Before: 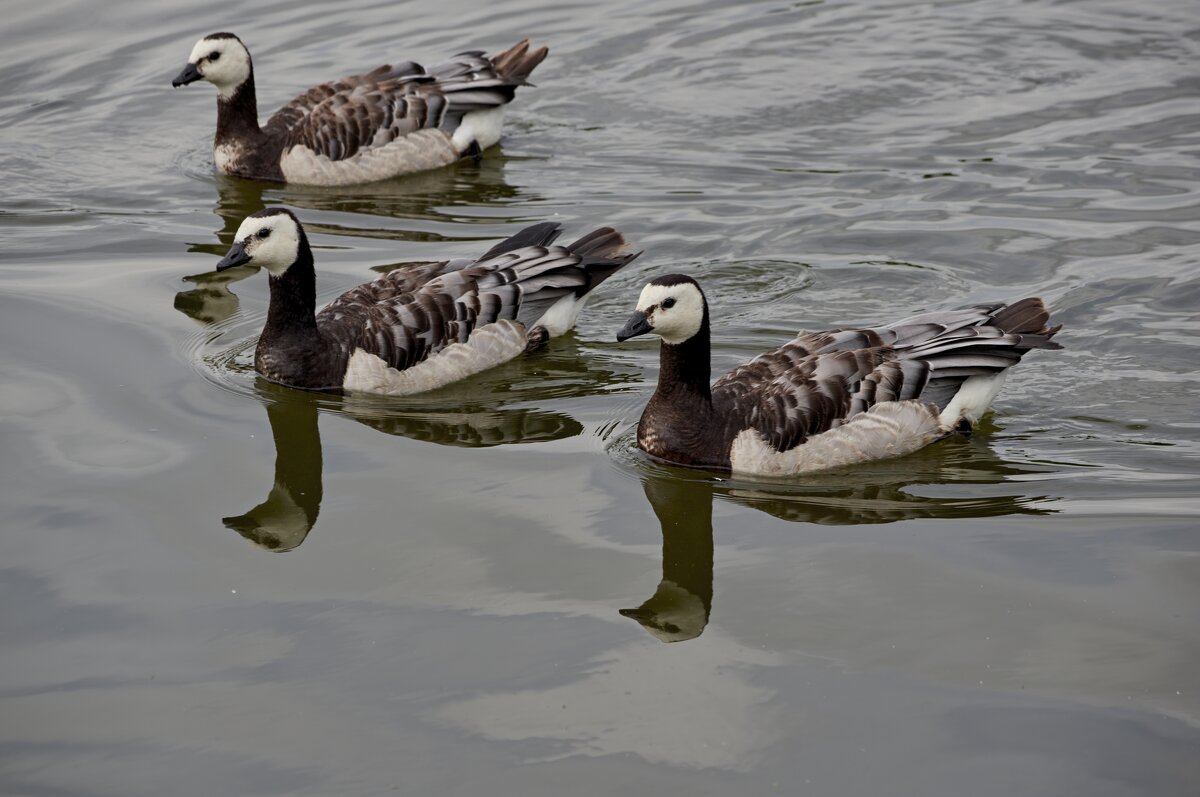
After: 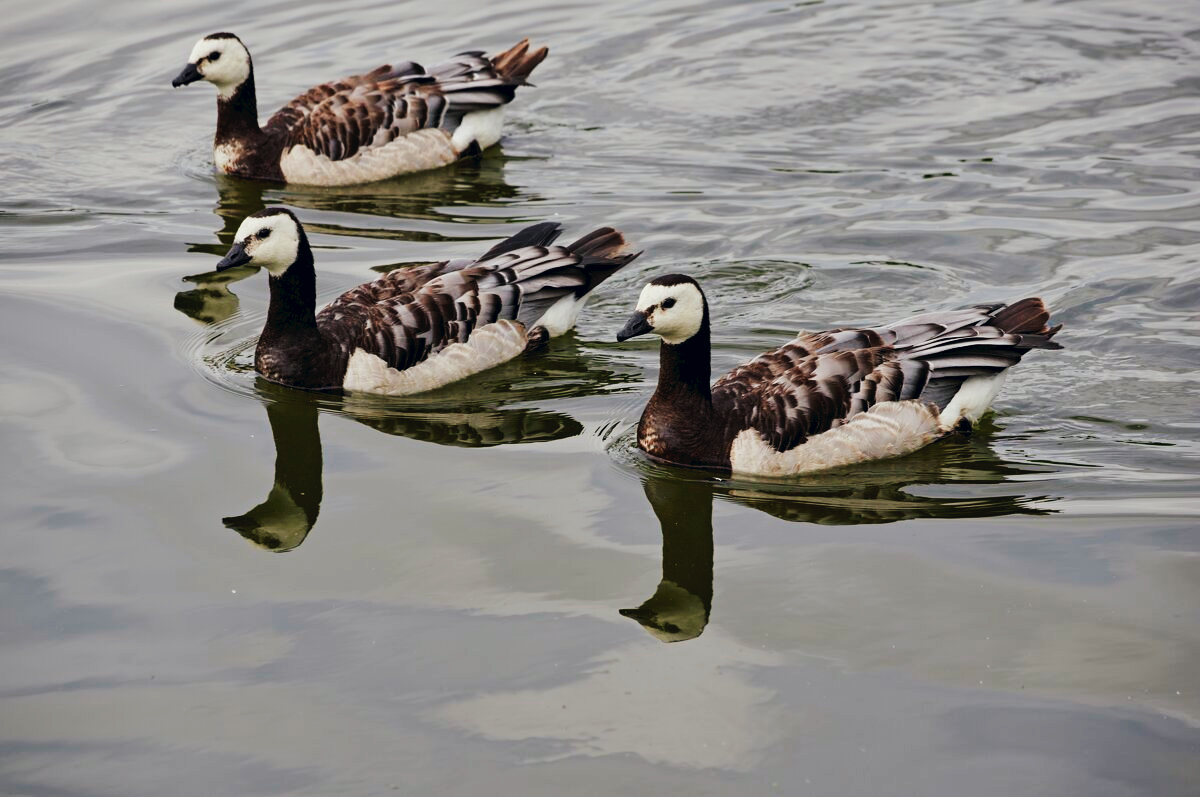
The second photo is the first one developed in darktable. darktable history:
tone curve: curves: ch0 [(0, 0) (0.003, 0.031) (0.011, 0.033) (0.025, 0.036) (0.044, 0.045) (0.069, 0.06) (0.1, 0.079) (0.136, 0.109) (0.177, 0.15) (0.224, 0.192) (0.277, 0.262) (0.335, 0.347) (0.399, 0.433) (0.468, 0.528) (0.543, 0.624) (0.623, 0.705) (0.709, 0.788) (0.801, 0.865) (0.898, 0.933) (1, 1)], preserve colors none
color look up table: target L [86.78, 87.74, 82.93, 78.87, 71.46, 62.25, 55.66, 57.38, 50.5, 41.99, 32.52, 8.742, 200.46, 89.82, 84.16, 71.11, 66.6, 64.62, 57.74, 58.9, 50.71, 55.26, 48.04, 43.18, 30.37, 20.63, 18.54, 92.42, 81.68, 73.52, 68.82, 58.81, 53.74, 55.92, 47.91, 44.66, 43.32, 40.94, 35.21, 34.7, 26.48, 6.282, 8.119, 94.23, 73.62, 73.44, 65.46, 66.48, 37.35], target a [-51.16, -44.63, -22.93, -24.22, -64.05, -56.92, -35.6, -40.95, -3.328, -34.38, -26.56, -17.51, 0, 0.809, -1.205, 19.15, 45.27, 40.24, -1.504, 27.63, 73.42, 31.92, 66.89, 58.09, 3.34, 28.76, 31.49, 7.623, 27.29, 43.44, 41.83, 29.99, 80.8, 77.42, 68.51, 14.59, 37.1, 40.18, -0.549, 52.04, 40.2, 4.283, 29.83, -12.16, -29.22, -37.46, -7.136, -10.46, -18.36], target b [52.16, 10.53, 79.9, 26.72, 35.29, 50.02, 42.64, 17.8, 44.38, 32.86, 28.91, 11.4, 0, 19.75, 75.15, 67.65, 5.792, 47.44, 36.45, 25.91, 8.833, 52.18, 55.54, 35.87, 13.05, 0.607, 31.15, -0.033, -23.1, -22.87, -45.16, -19.81, -35.38, -61.07, -13.76, -68.59, -84.05, -39.62, -22.77, -59.54, -15.2, -25.31, -44.11, -2.466, -28.85, -4.62, -42.14, -4.897, -6.609], num patches 49
